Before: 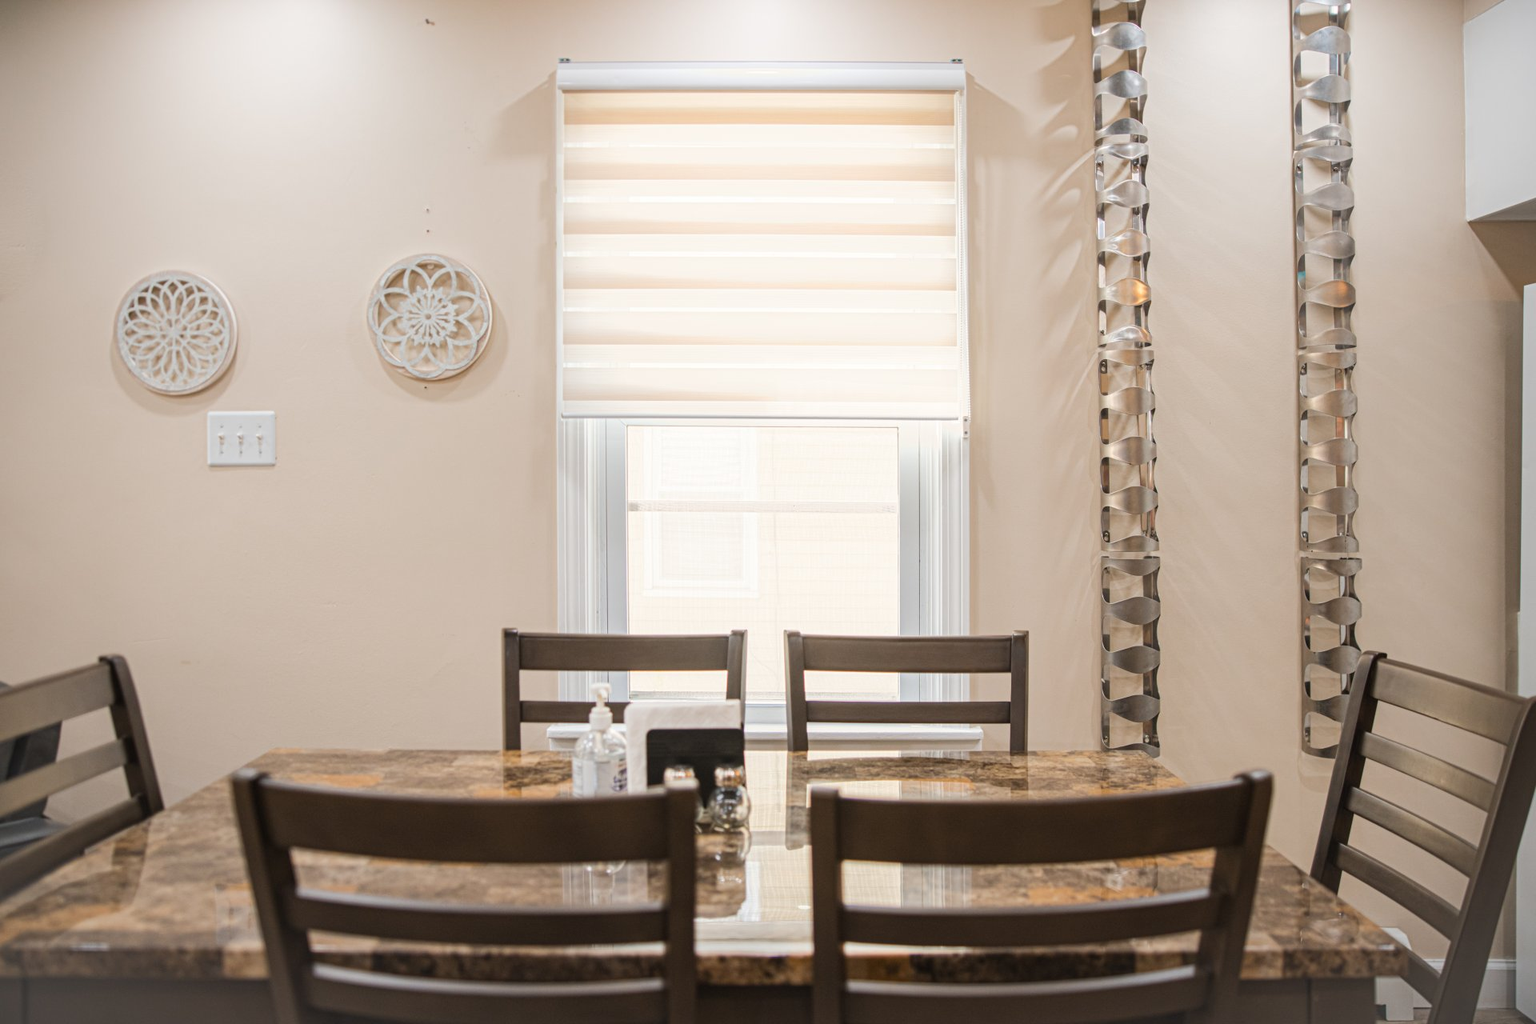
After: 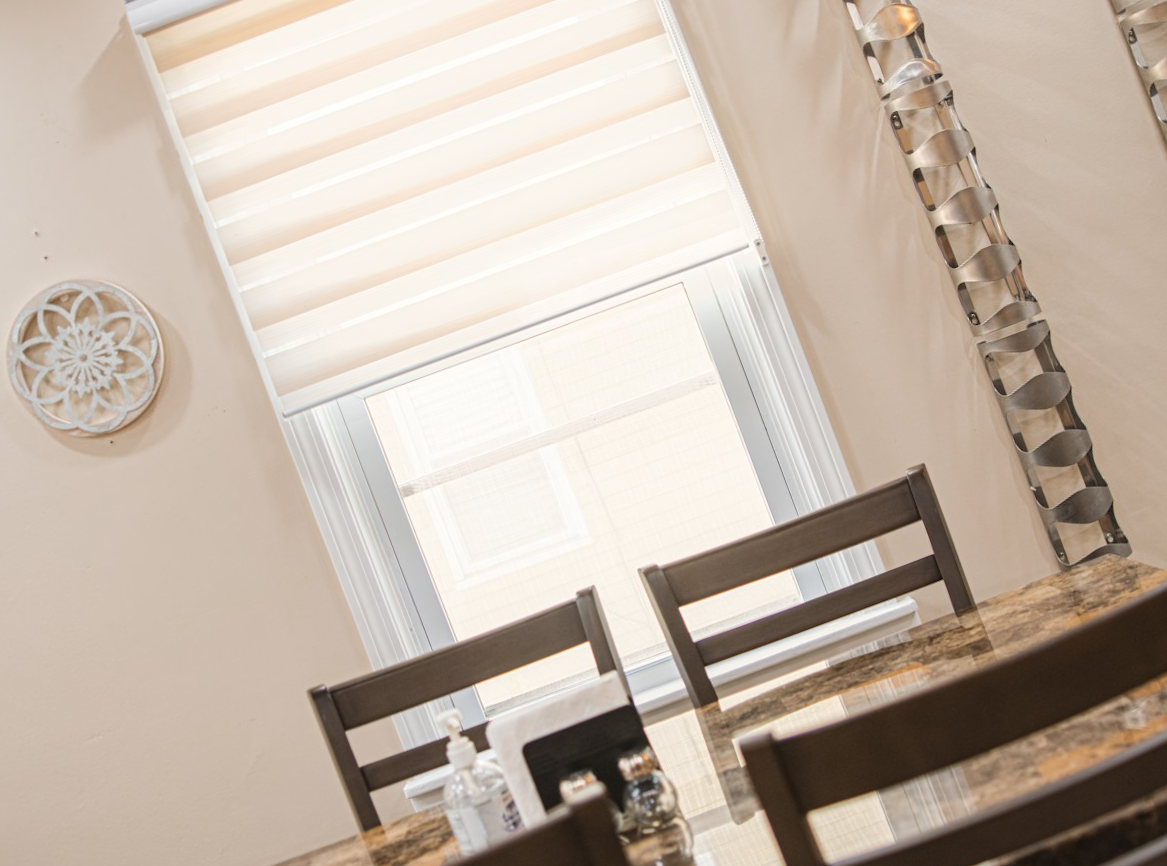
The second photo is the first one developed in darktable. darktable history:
base curve: preserve colors none
crop and rotate: angle 20.49°, left 6.854%, right 4.249%, bottom 1.057%
